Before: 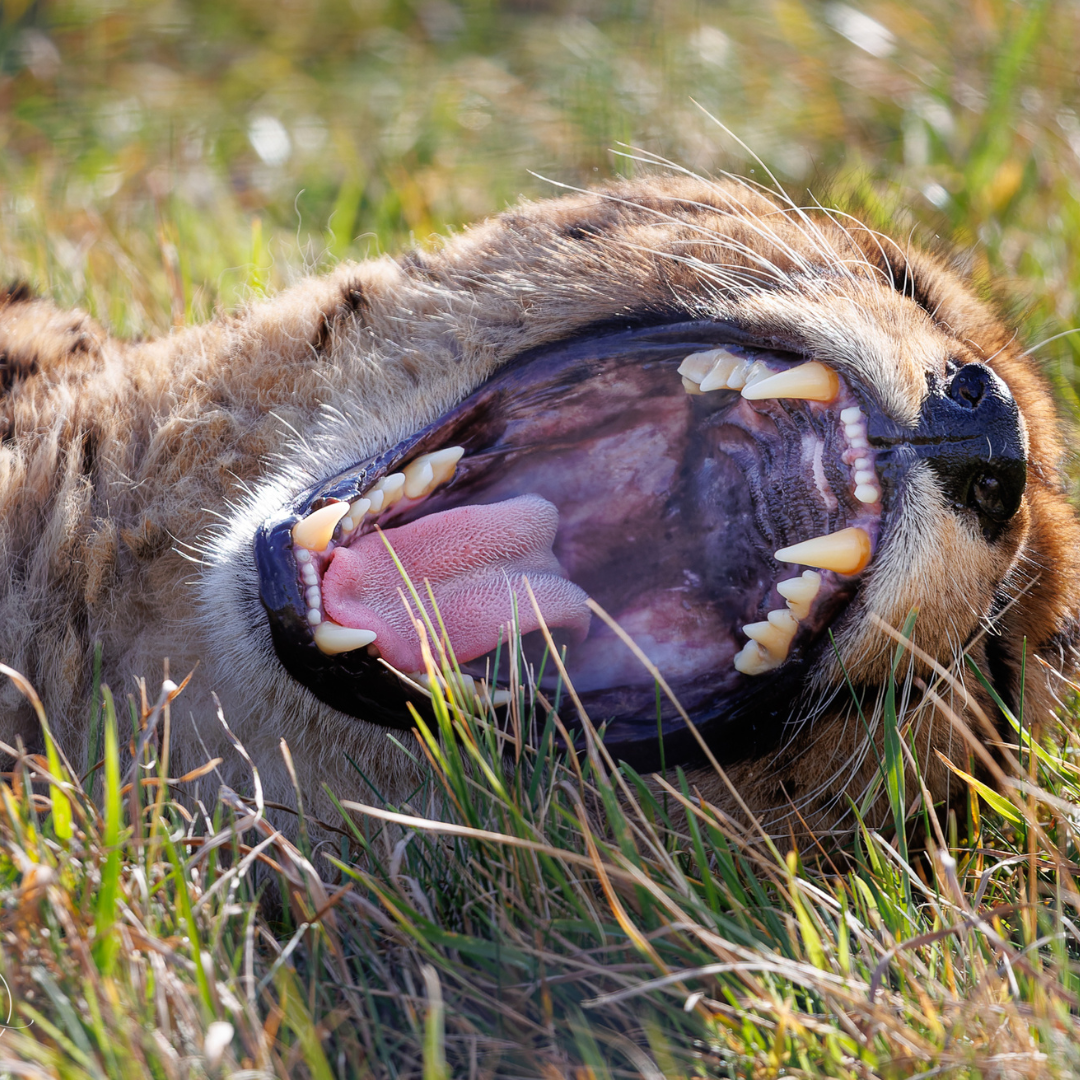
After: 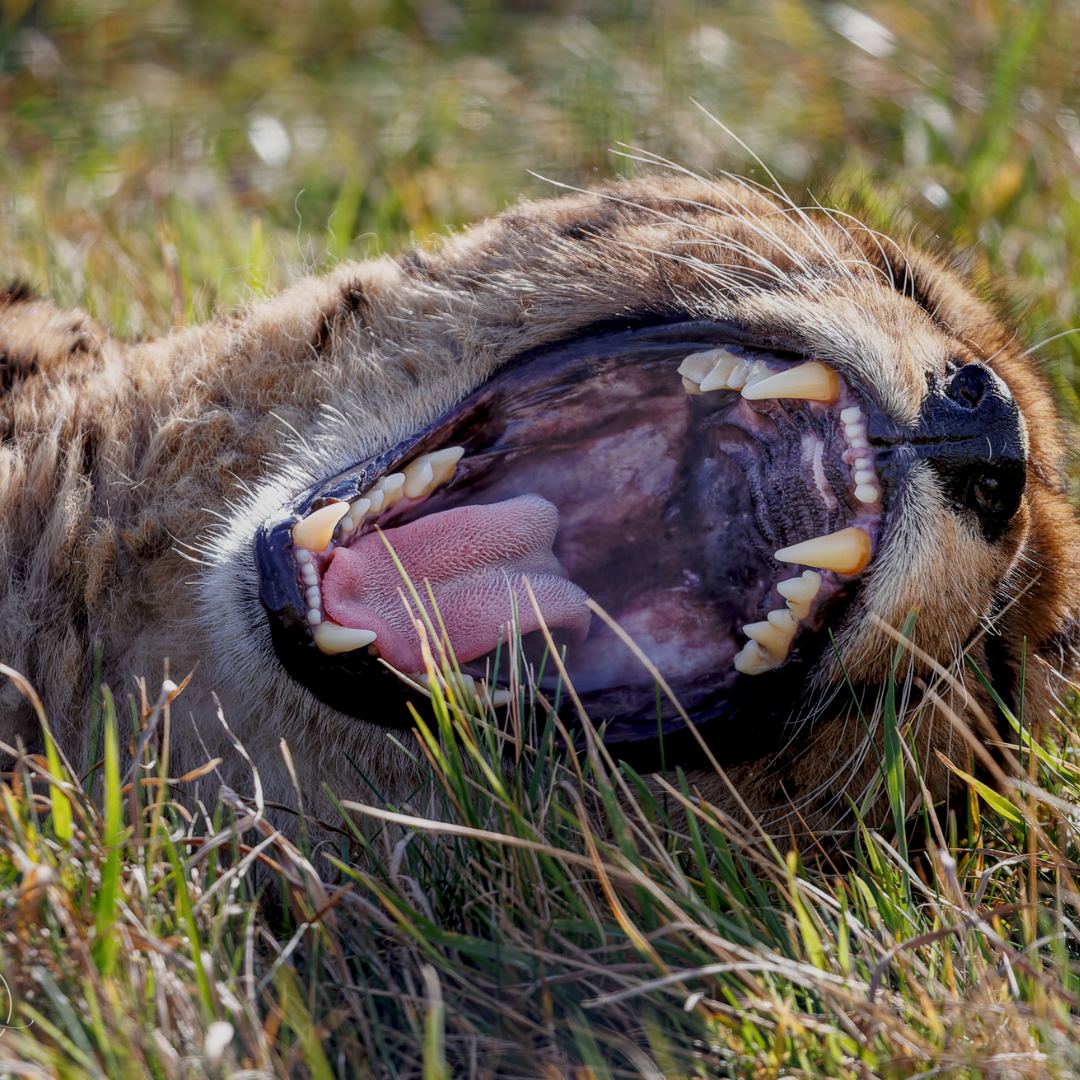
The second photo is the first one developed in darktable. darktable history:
exposure: exposure -0.582 EV, compensate highlight preservation false
local contrast: detail 130%
